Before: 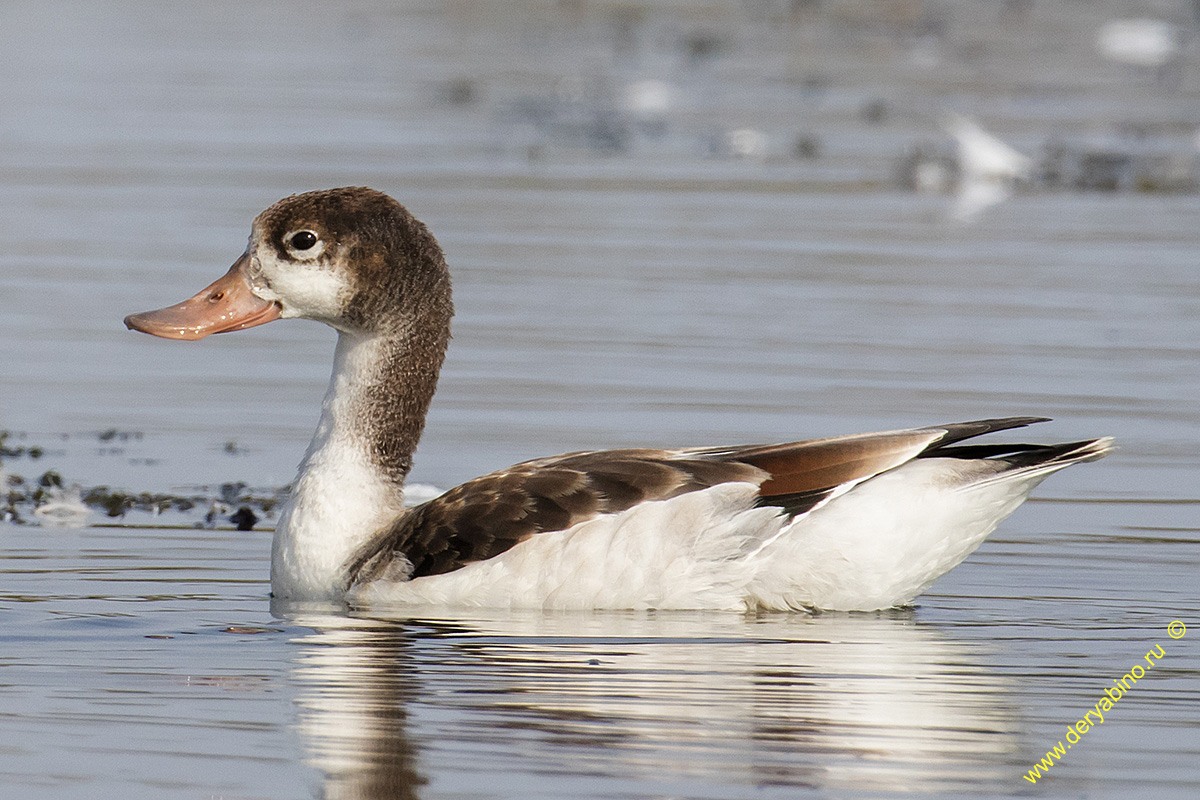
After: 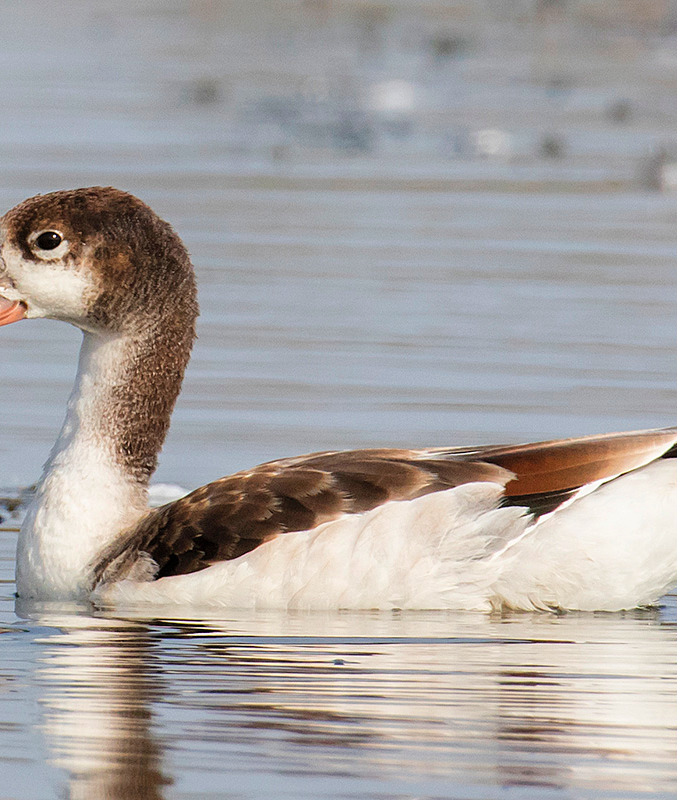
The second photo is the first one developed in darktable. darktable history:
crop: left 21.323%, right 22.197%
contrast brightness saturation: contrast 0.027, brightness 0.067, saturation 0.125
